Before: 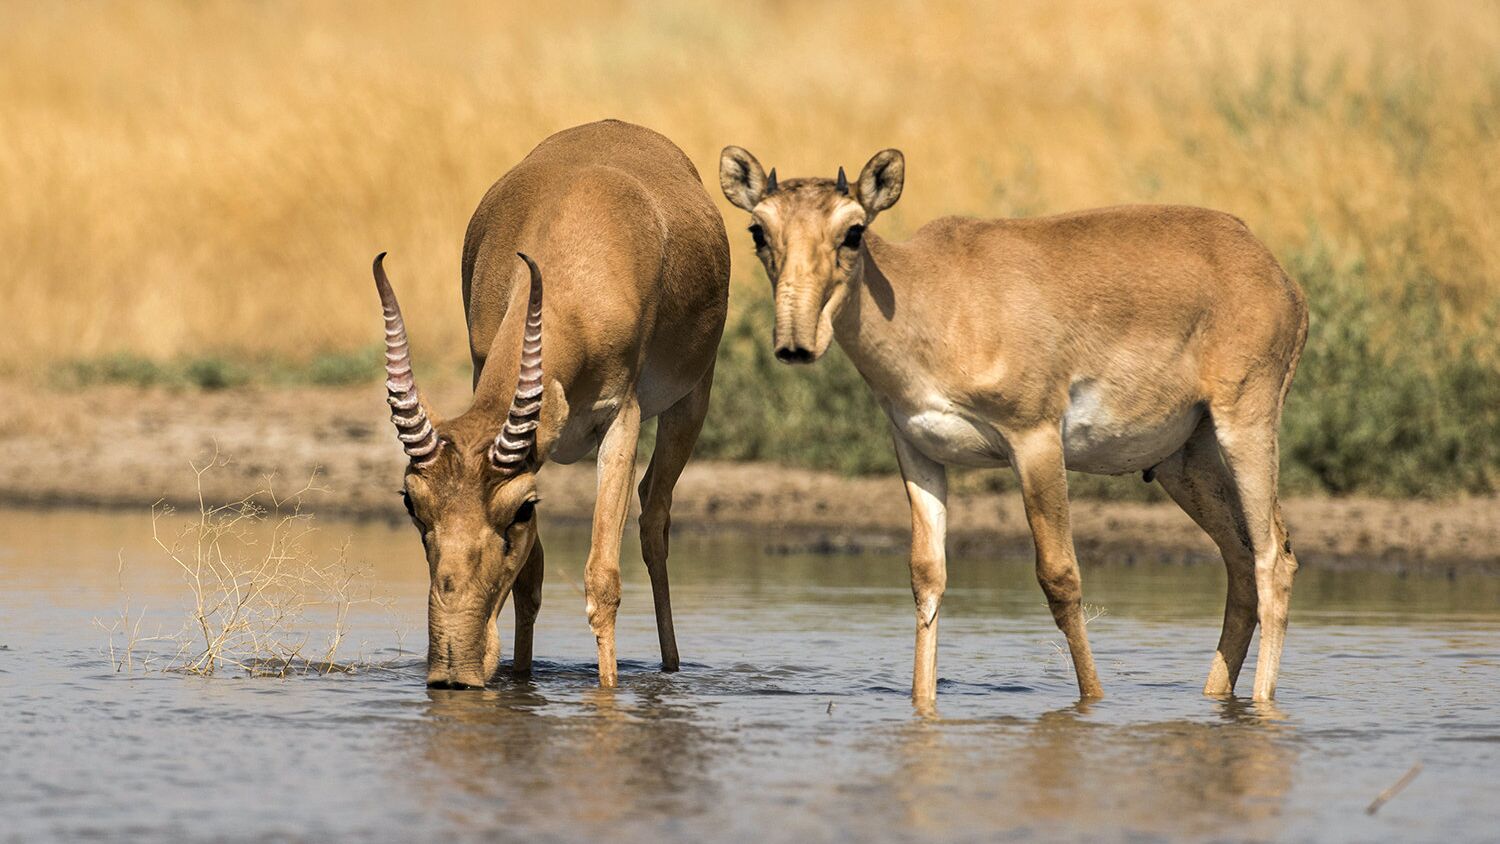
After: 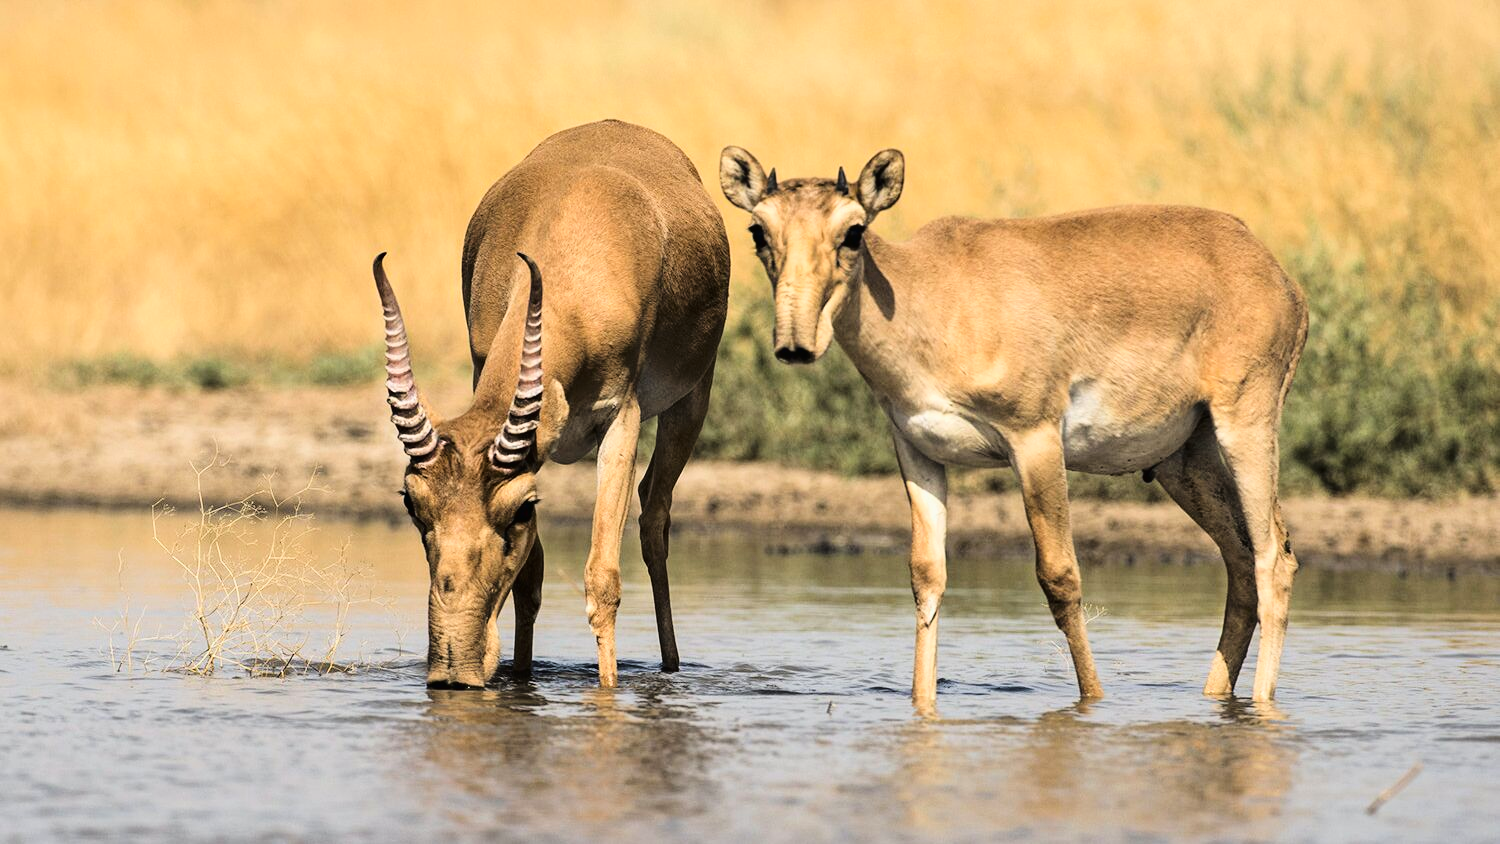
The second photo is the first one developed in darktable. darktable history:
tone curve: curves: ch0 [(0, 0.011) (0.053, 0.026) (0.174, 0.115) (0.398, 0.444) (0.673, 0.775) (0.829, 0.906) (0.991, 0.981)]; ch1 [(0, 0) (0.264, 0.22) (0.407, 0.373) (0.463, 0.457) (0.492, 0.501) (0.512, 0.513) (0.54, 0.543) (0.585, 0.617) (0.659, 0.686) (0.78, 0.8) (1, 1)]; ch2 [(0, 0) (0.438, 0.449) (0.473, 0.469) (0.503, 0.5) (0.523, 0.534) (0.562, 0.591) (0.612, 0.627) (0.701, 0.707) (1, 1)], color space Lab, linked channels, preserve colors none
